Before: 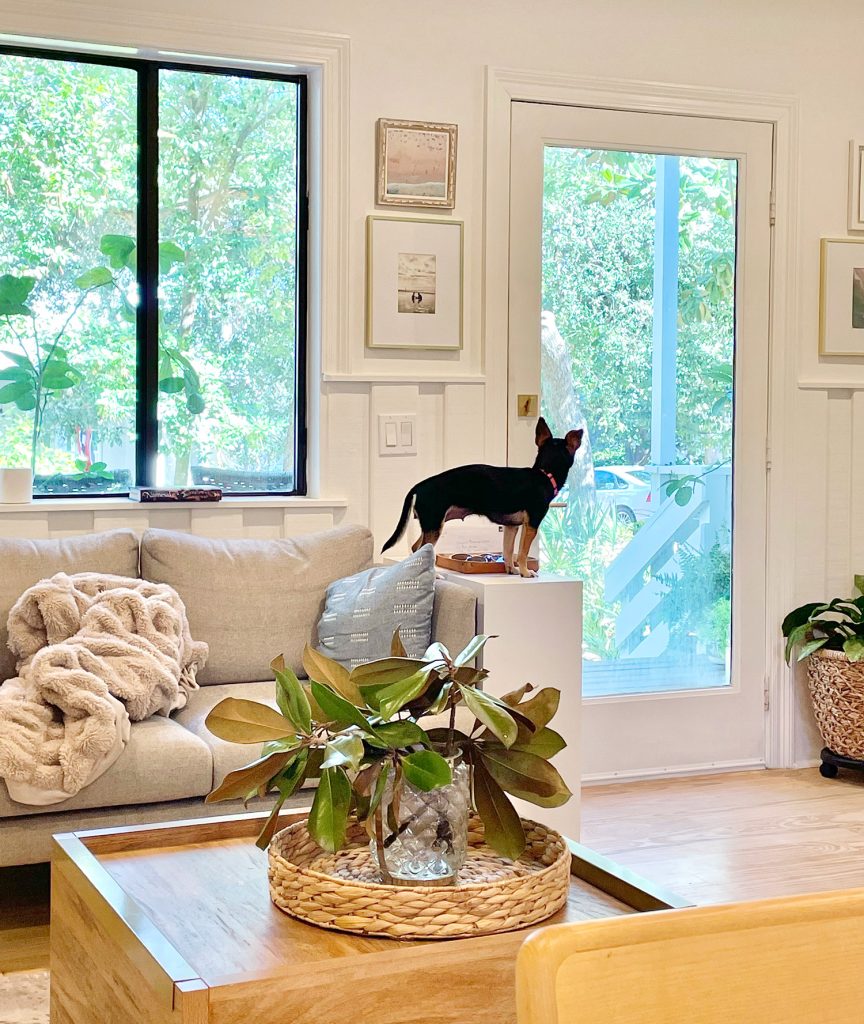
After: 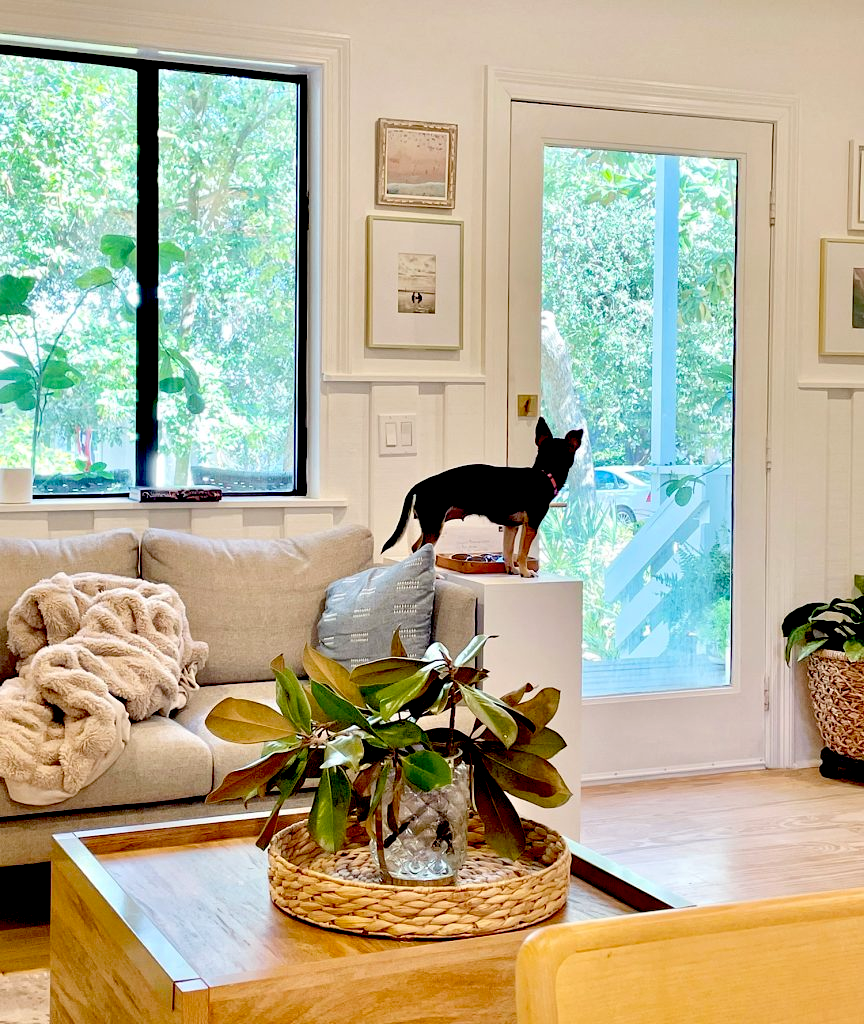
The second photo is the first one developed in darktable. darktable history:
exposure: black level correction 0.047, exposure 0.014 EV, compensate highlight preservation false
